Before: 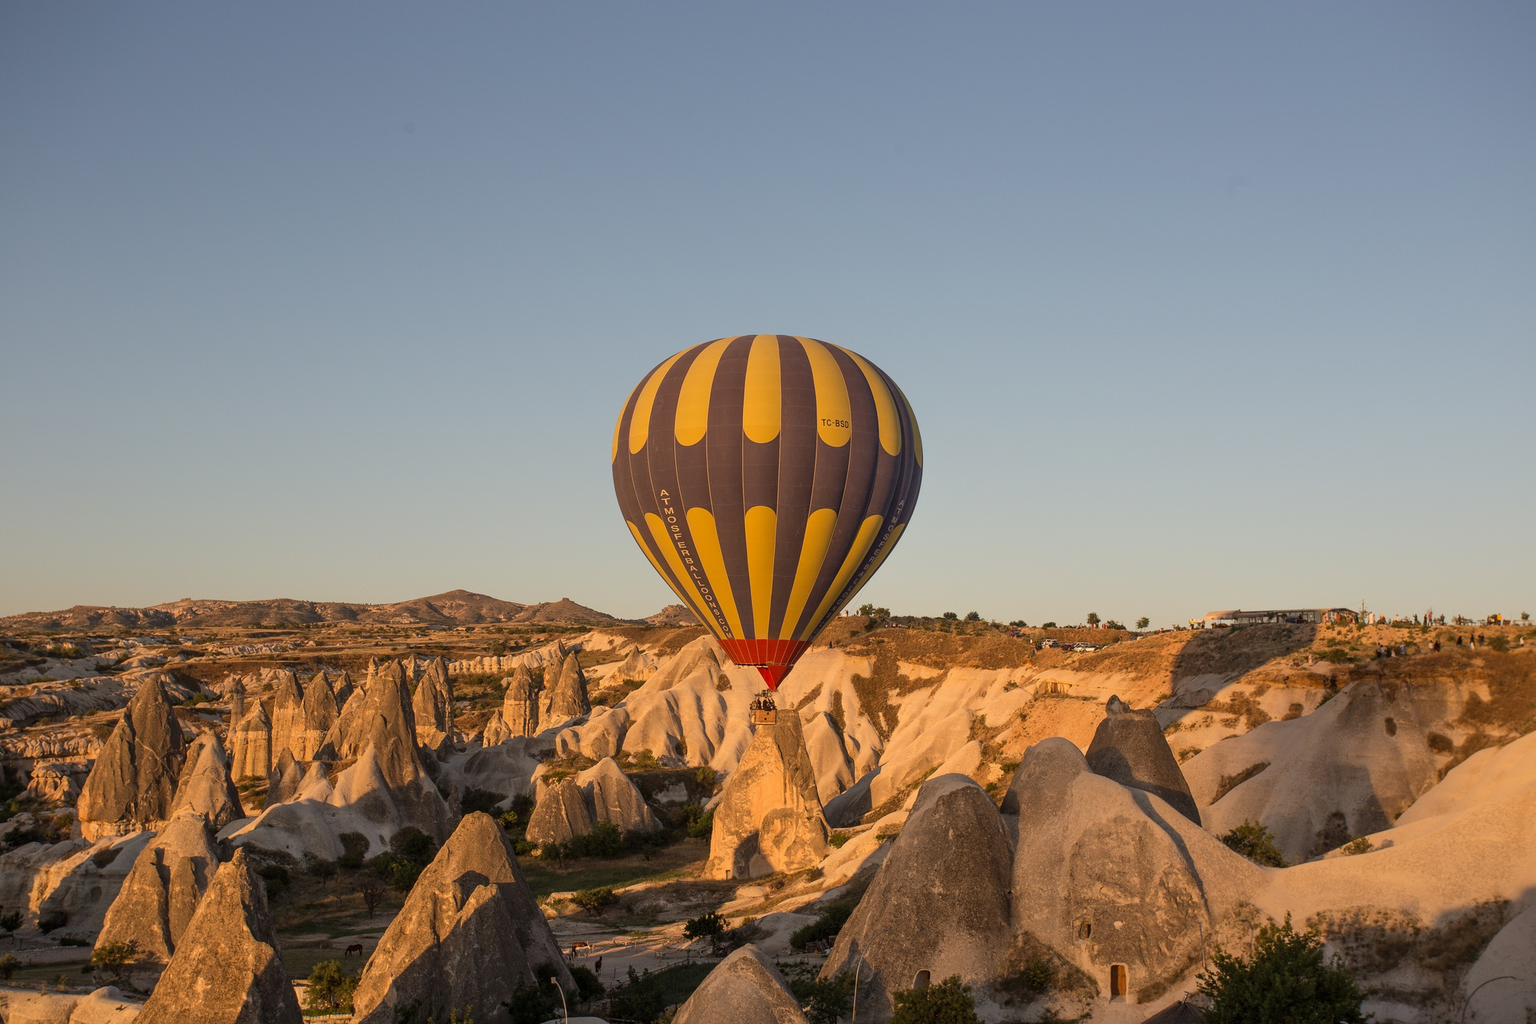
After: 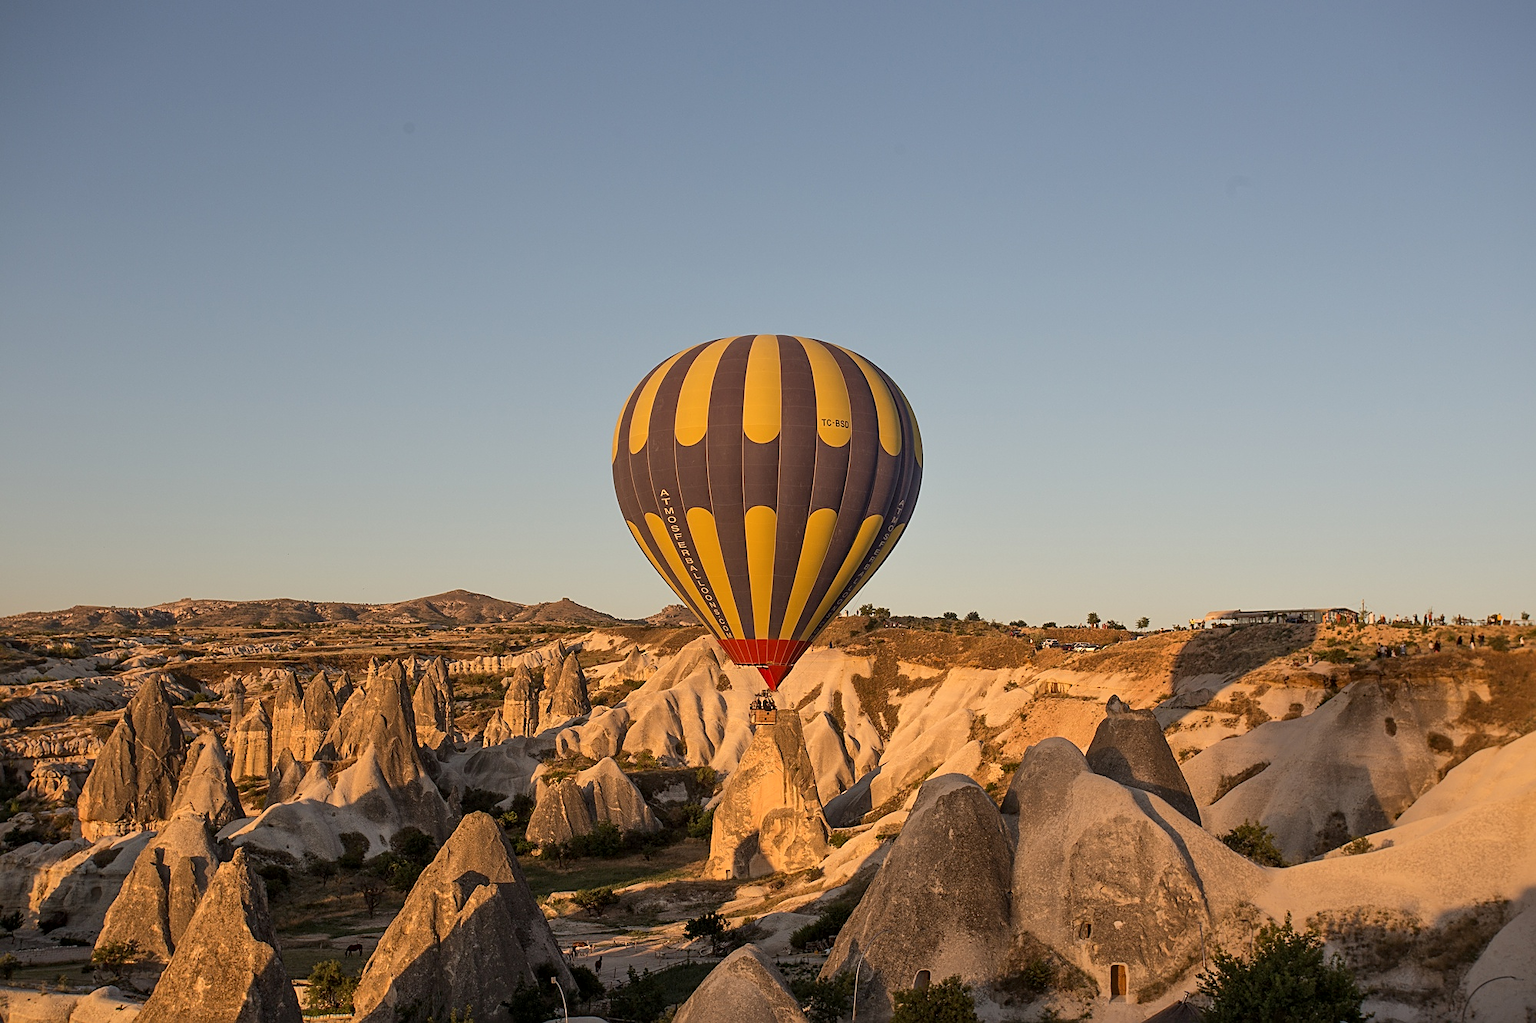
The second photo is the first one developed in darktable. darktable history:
sharpen: amount 0.5
local contrast: mode bilateral grid, contrast 20, coarseness 49, detail 120%, midtone range 0.2
